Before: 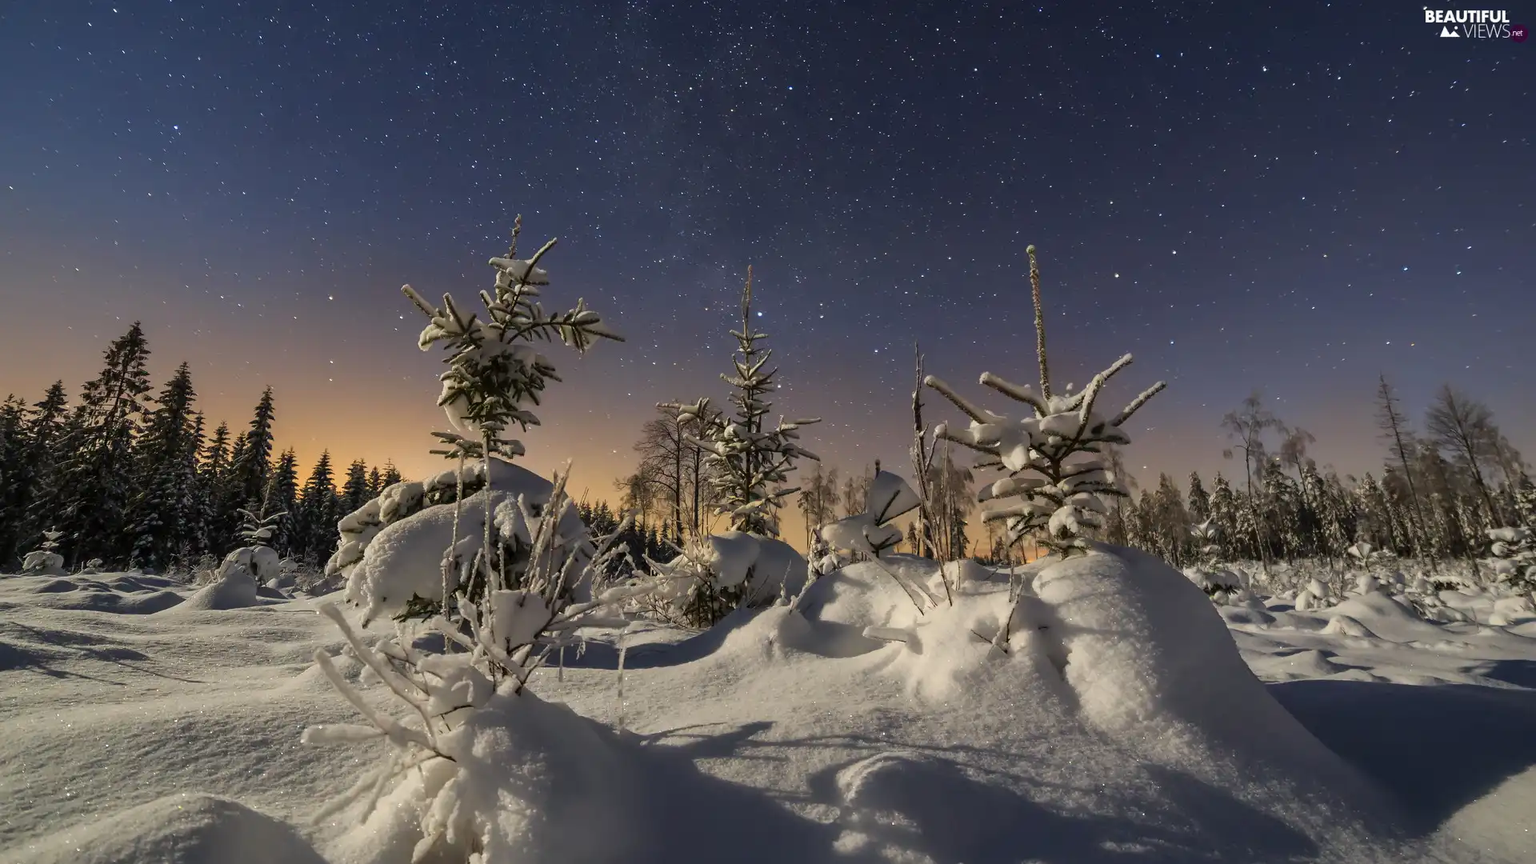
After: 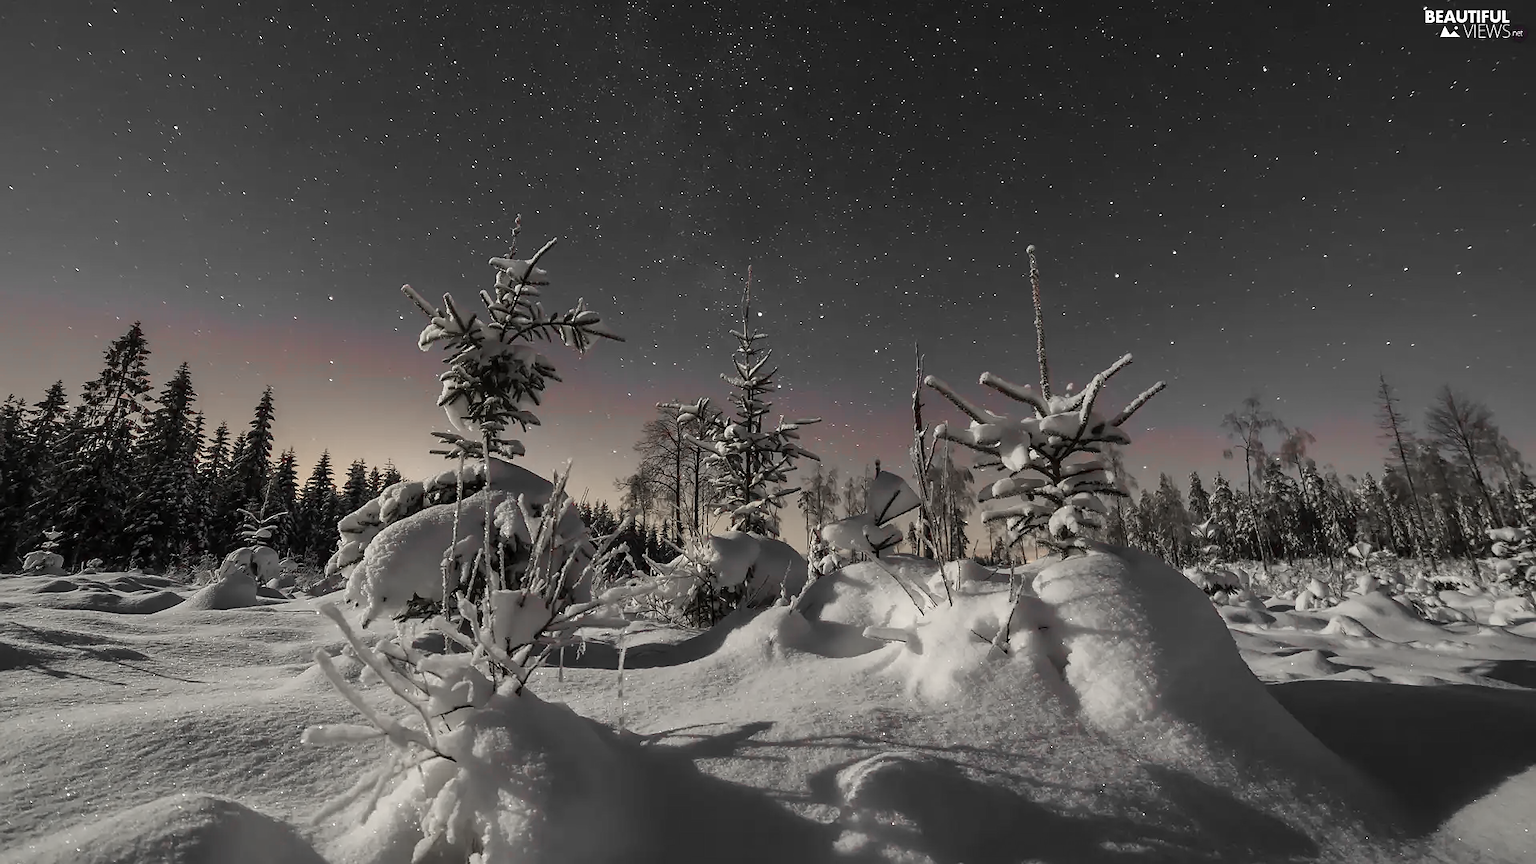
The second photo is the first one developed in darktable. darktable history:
contrast brightness saturation: contrast 0.058, brightness -0.012, saturation -0.232
color zones: curves: ch1 [(0, 0.831) (0.08, 0.771) (0.157, 0.268) (0.241, 0.207) (0.562, -0.005) (0.714, -0.013) (0.876, 0.01) (1, 0.831)]
sharpen: radius 0.97, amount 0.612
